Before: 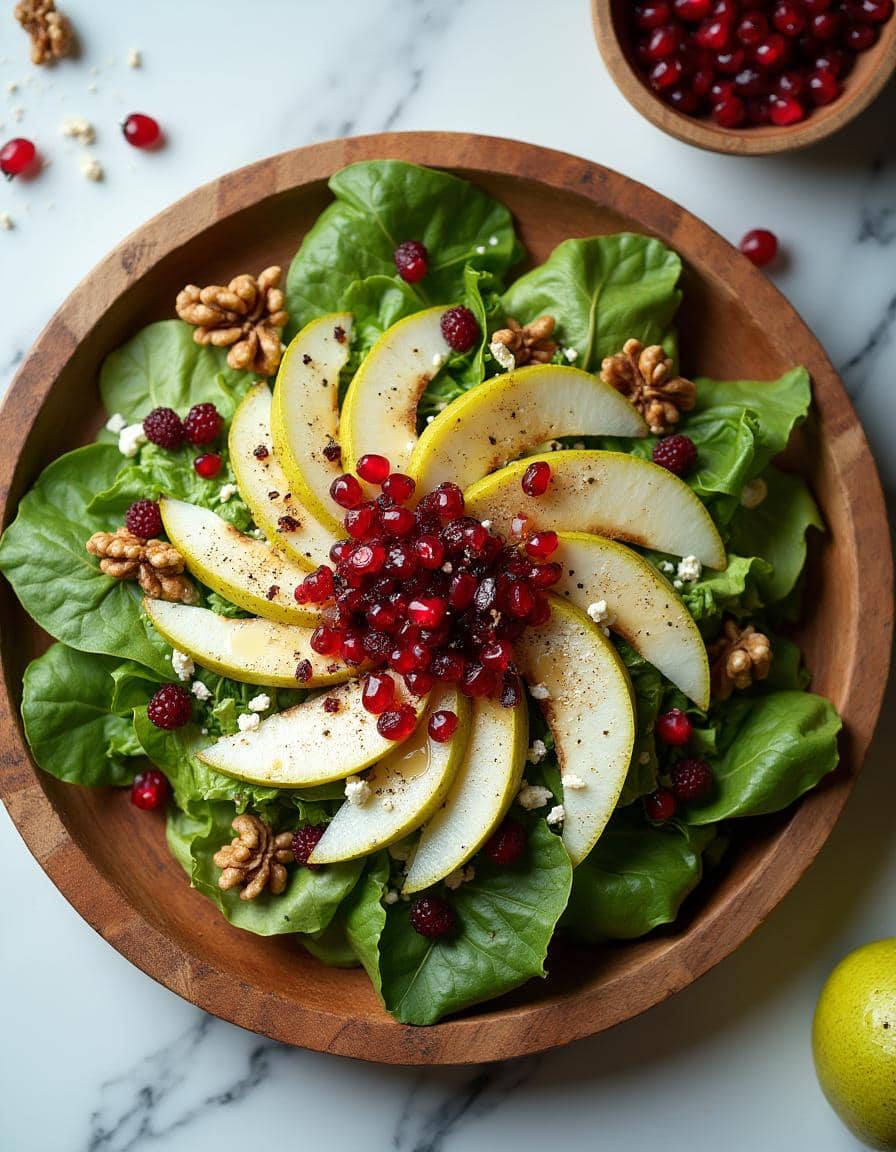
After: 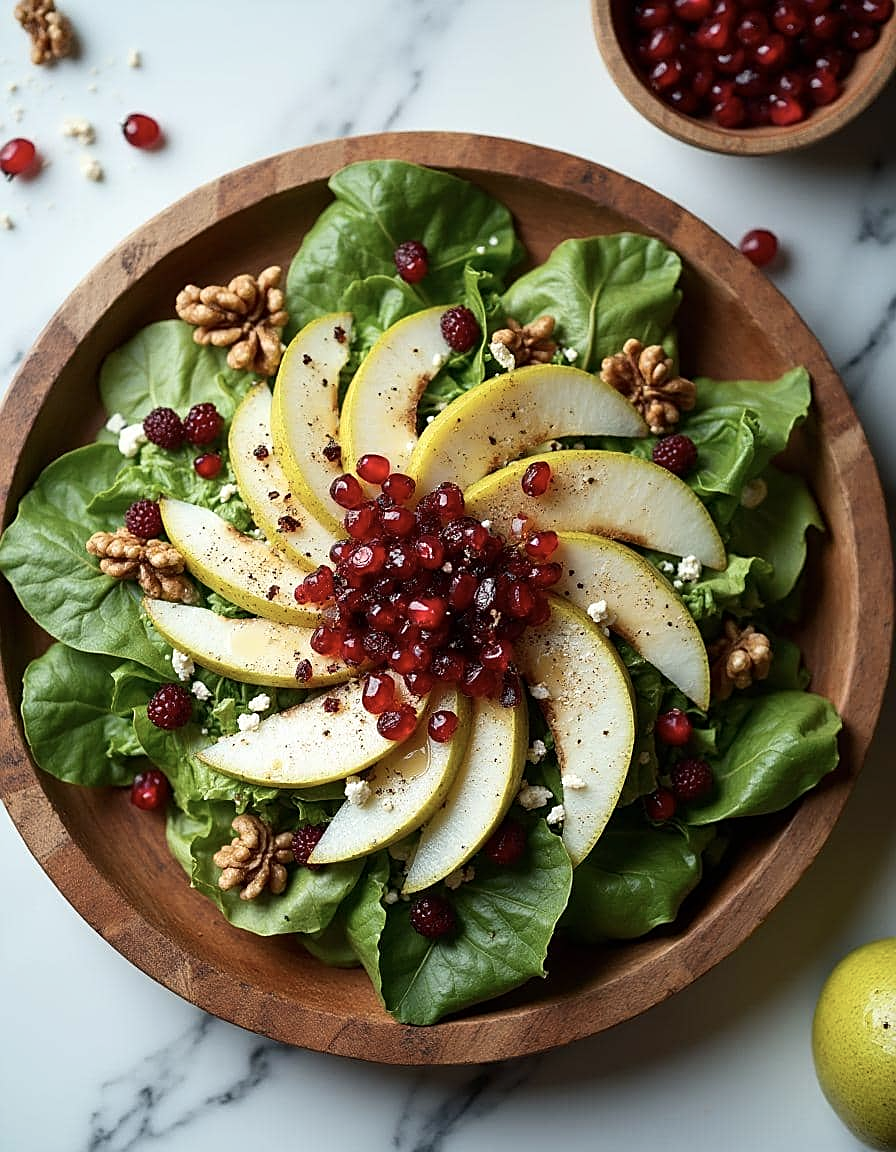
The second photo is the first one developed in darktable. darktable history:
sharpen: on, module defaults
contrast brightness saturation: contrast 0.11, saturation -0.17
